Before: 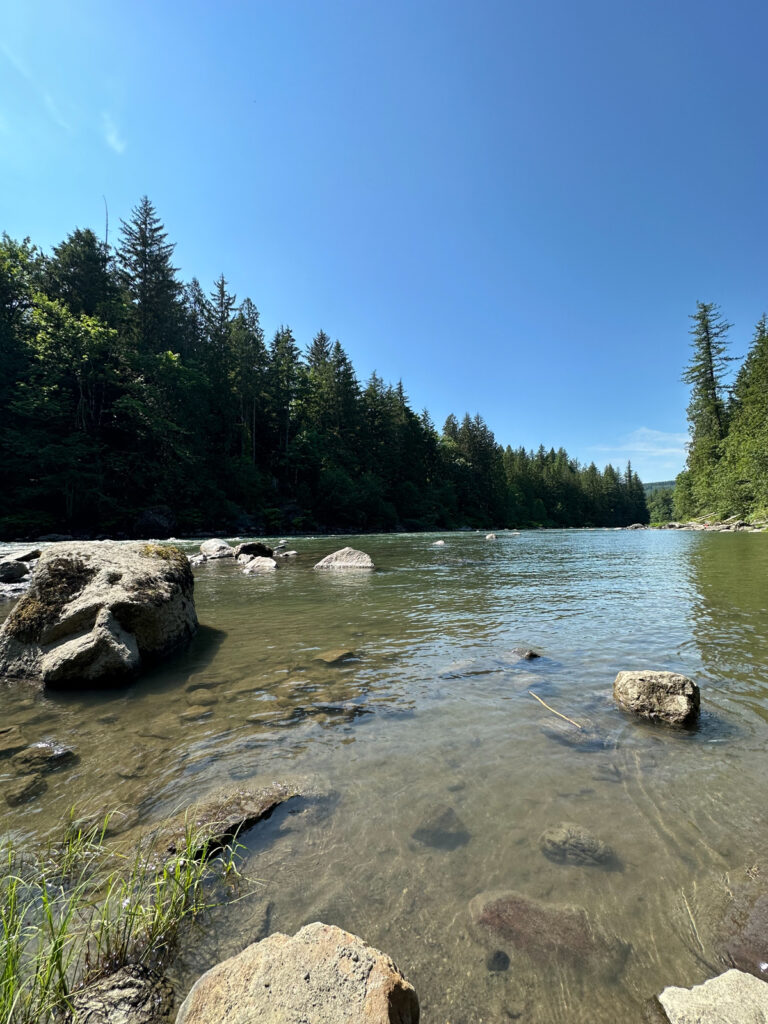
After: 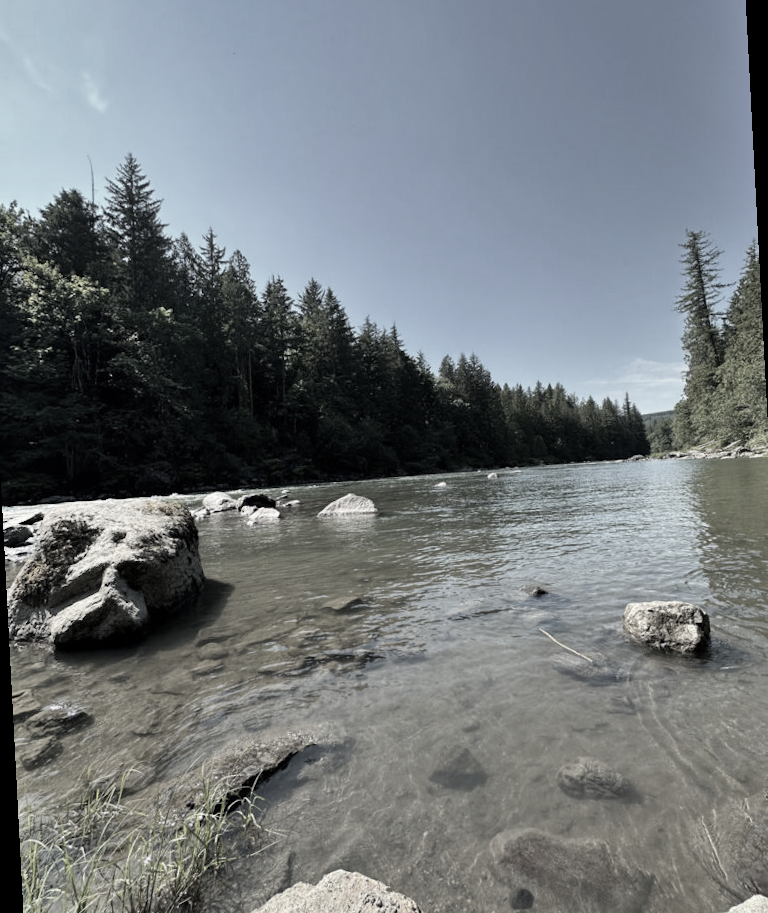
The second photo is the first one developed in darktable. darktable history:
rotate and perspective: rotation -3°, crop left 0.031, crop right 0.968, crop top 0.07, crop bottom 0.93
color zones: curves: ch1 [(0, 0.153) (0.143, 0.15) (0.286, 0.151) (0.429, 0.152) (0.571, 0.152) (0.714, 0.151) (0.857, 0.151) (1, 0.153)]
shadows and highlights: soften with gaussian
